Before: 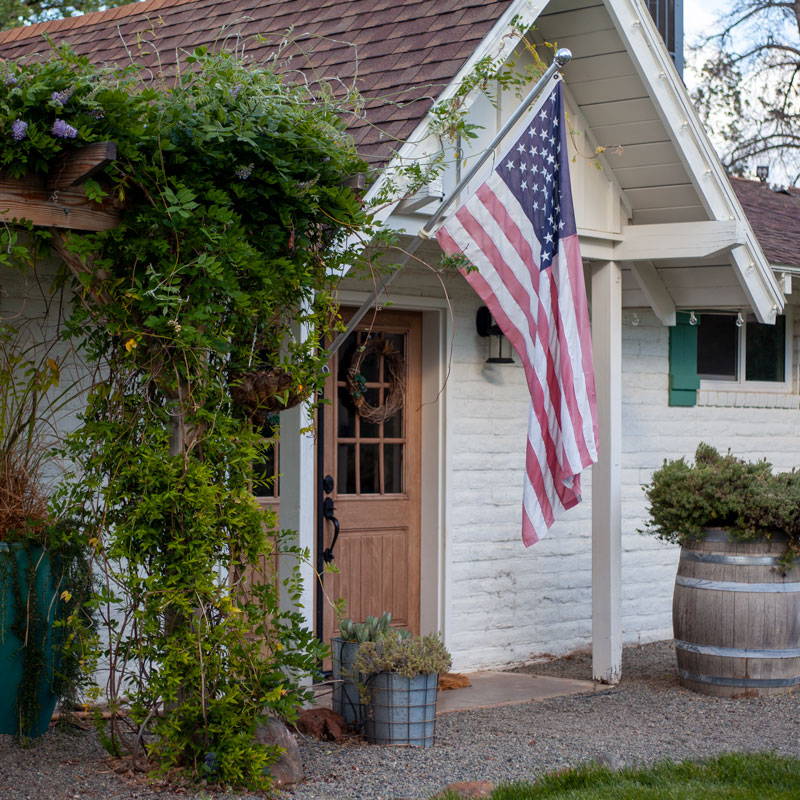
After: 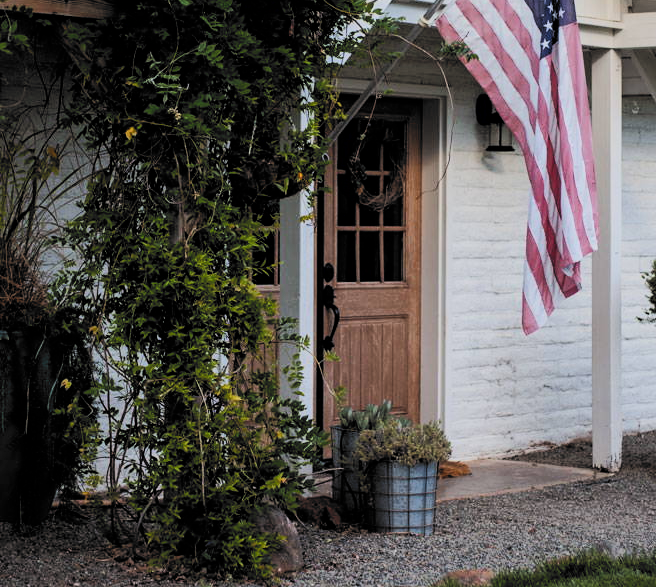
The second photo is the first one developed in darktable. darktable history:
crop: top 26.586%, right 17.955%
tone curve: curves: ch0 [(0, 0) (0.003, 0.003) (0.011, 0.011) (0.025, 0.024) (0.044, 0.042) (0.069, 0.066) (0.1, 0.095) (0.136, 0.129) (0.177, 0.169) (0.224, 0.214) (0.277, 0.264) (0.335, 0.319) (0.399, 0.38) (0.468, 0.446) (0.543, 0.558) (0.623, 0.636) (0.709, 0.719) (0.801, 0.807) (0.898, 0.901) (1, 1)], color space Lab, independent channels, preserve colors none
filmic rgb: black relative exposure -5.11 EV, white relative exposure 3.5 EV, hardness 3.17, contrast 1.3, highlights saturation mix -49.53%, color science v6 (2022)
